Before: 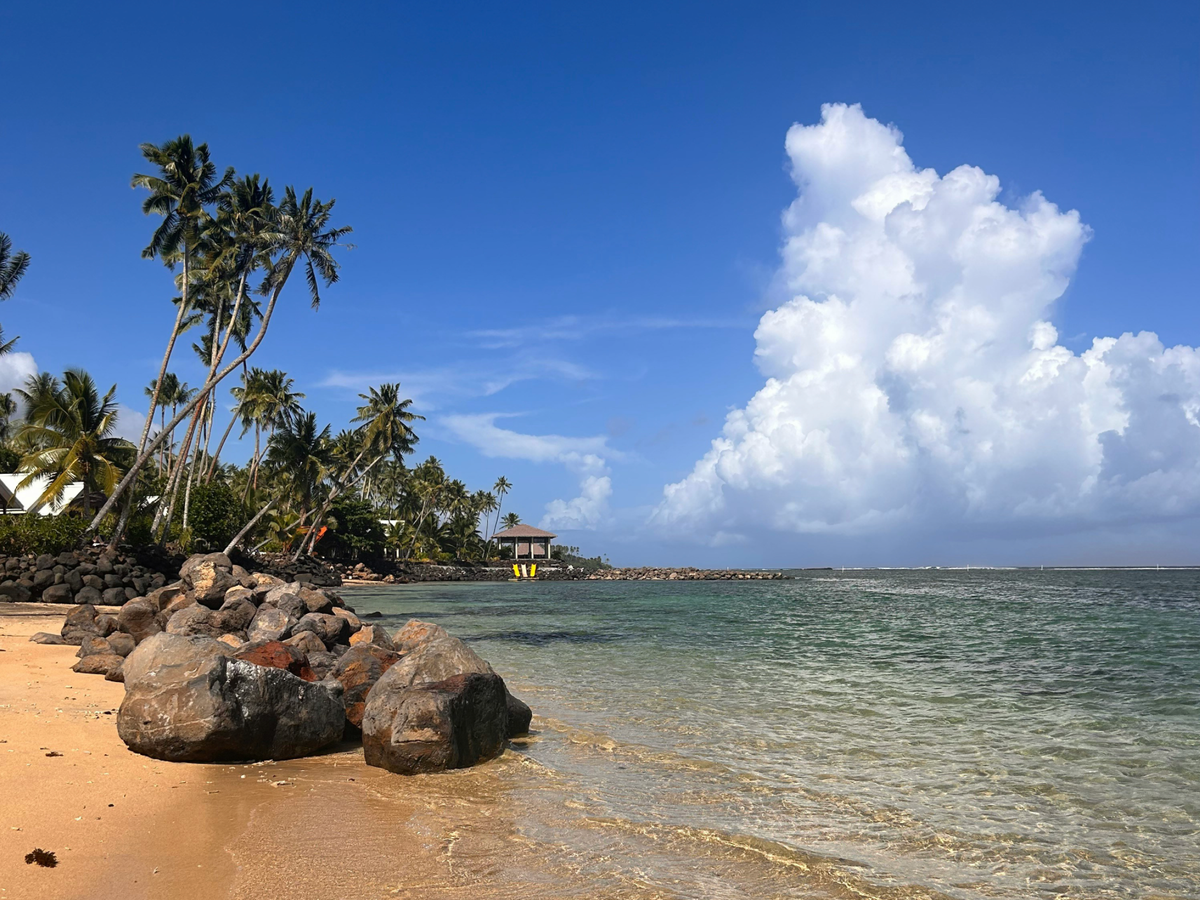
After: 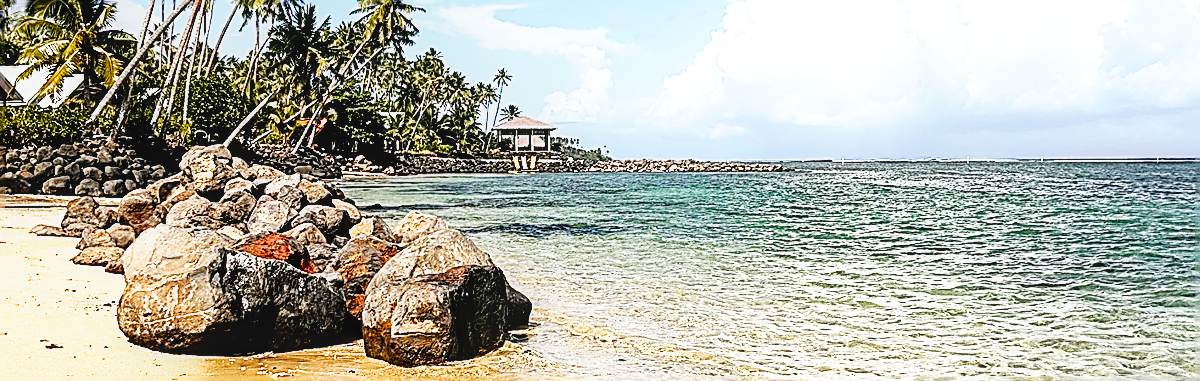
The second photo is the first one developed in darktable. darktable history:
sharpen: amount 1.869
base curve: curves: ch0 [(0, 0) (0.007, 0.004) (0.027, 0.03) (0.046, 0.07) (0.207, 0.54) (0.442, 0.872) (0.673, 0.972) (1, 1)], preserve colors none
local contrast: on, module defaults
exposure: black level correction 0.007, exposure 0.156 EV, compensate highlight preservation false
tone equalizer: -8 EV -0.408 EV, -7 EV -0.397 EV, -6 EV -0.329 EV, -5 EV -0.255 EV, -3 EV 0.198 EV, -2 EV 0.308 EV, -1 EV 0.377 EV, +0 EV 0.433 EV
crop: top 45.385%, bottom 12.237%
